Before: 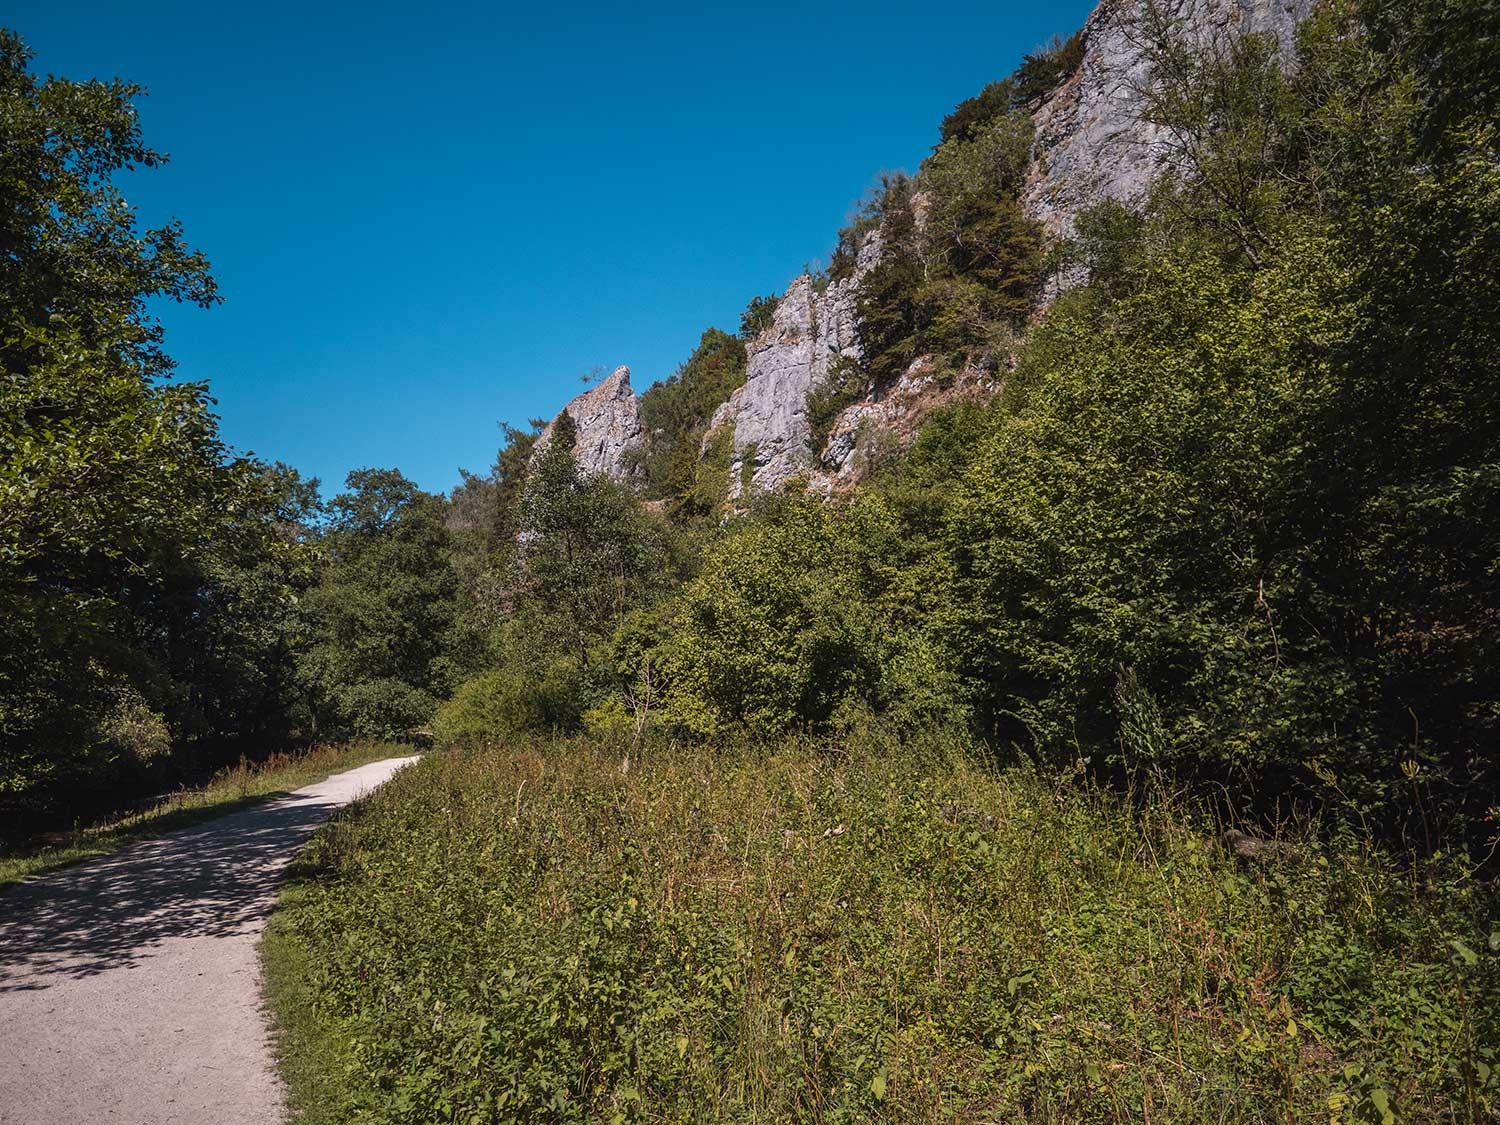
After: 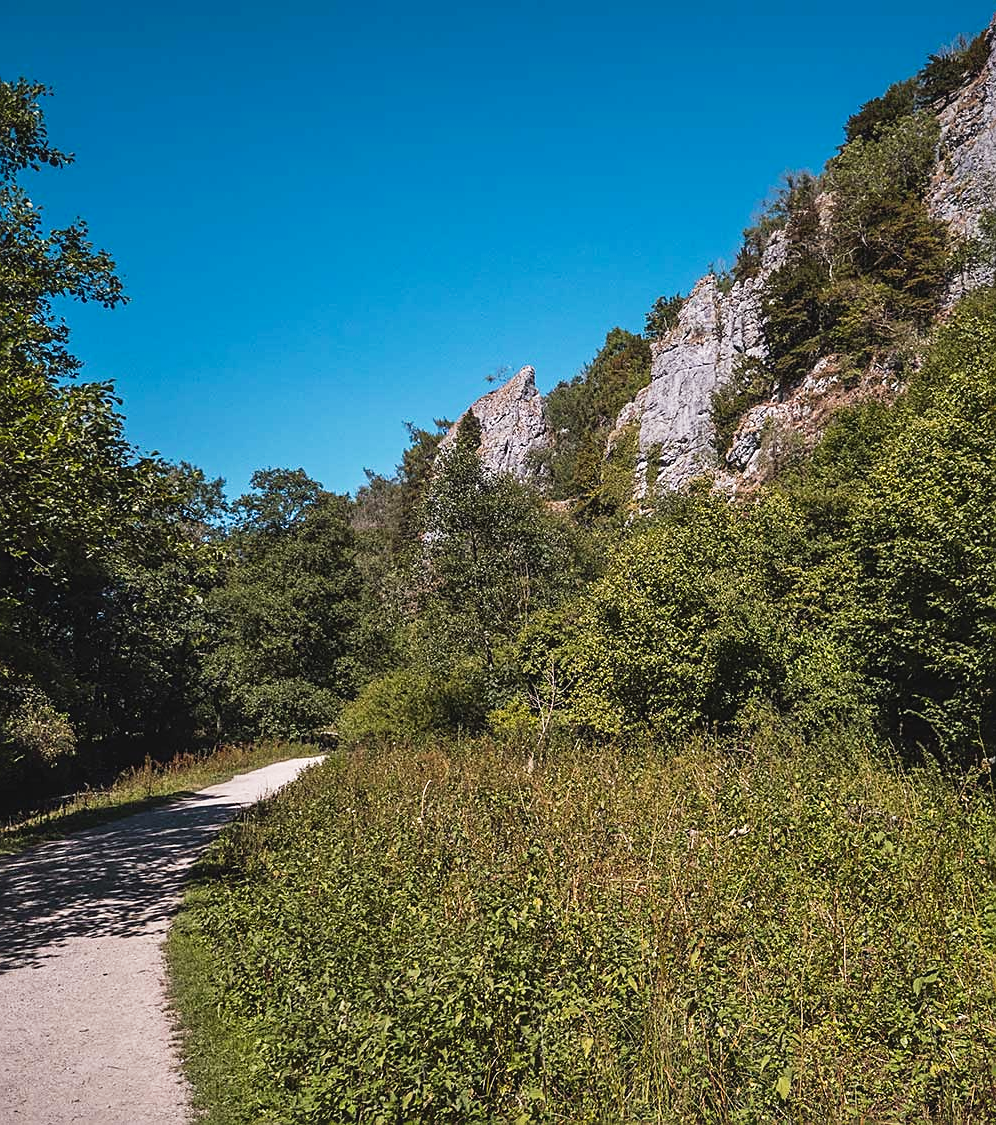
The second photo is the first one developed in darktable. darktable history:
tone curve: curves: ch0 [(0, 0.028) (0.138, 0.156) (0.468, 0.516) (0.754, 0.823) (1, 1)], preserve colors none
crop and rotate: left 6.436%, right 27.126%
sharpen: on, module defaults
